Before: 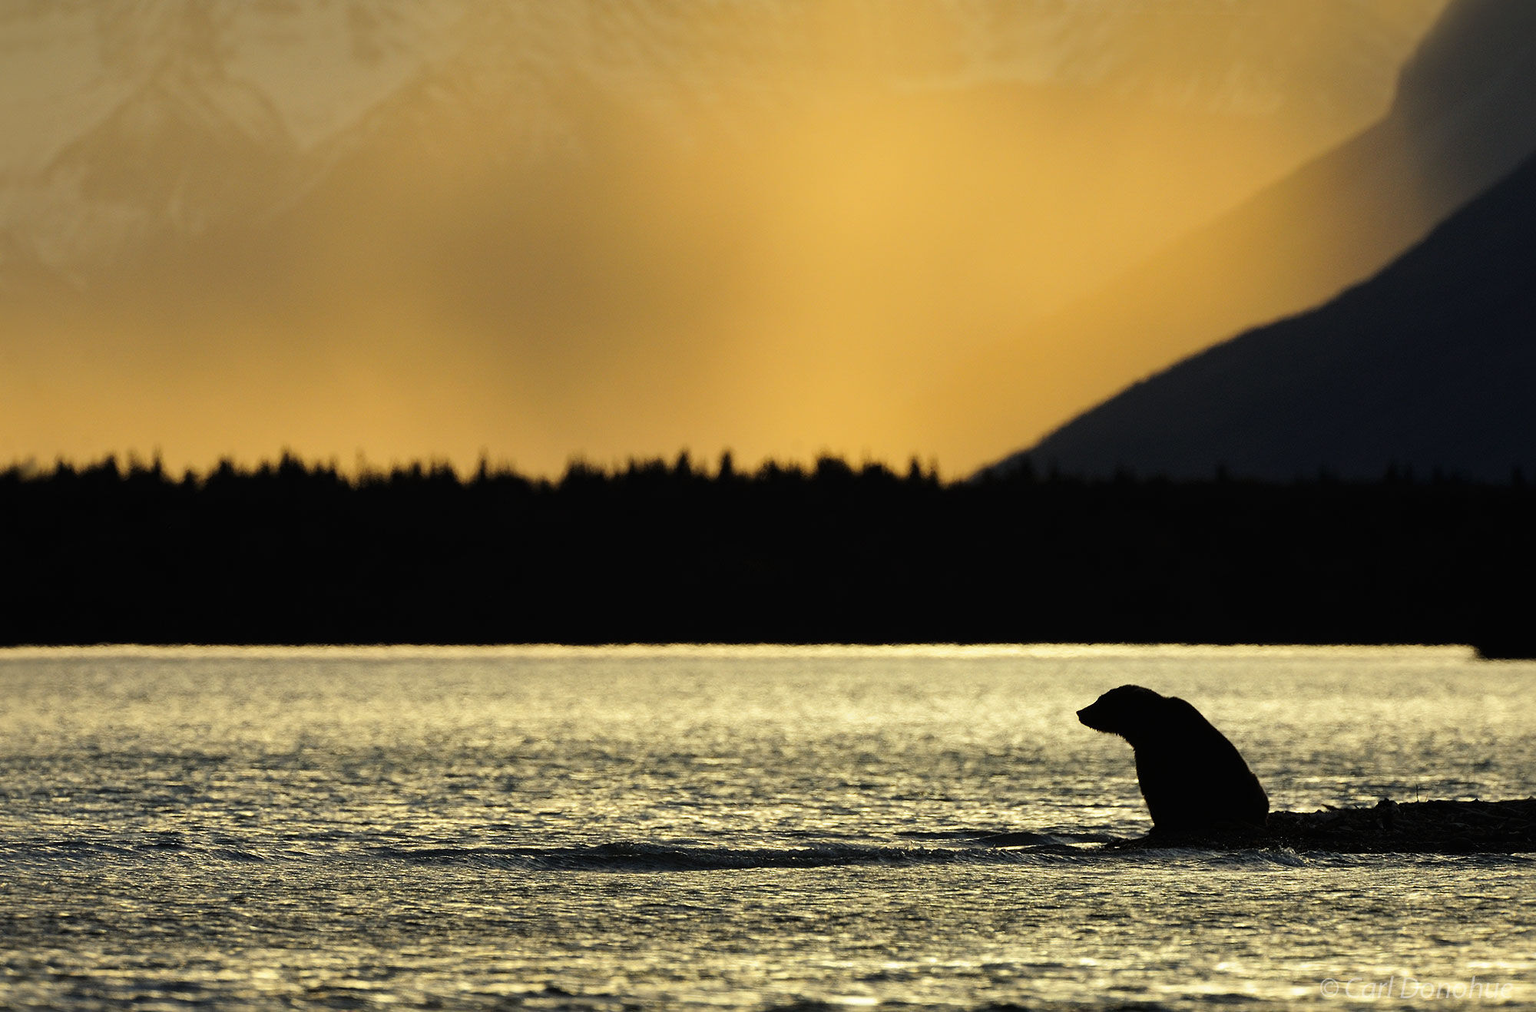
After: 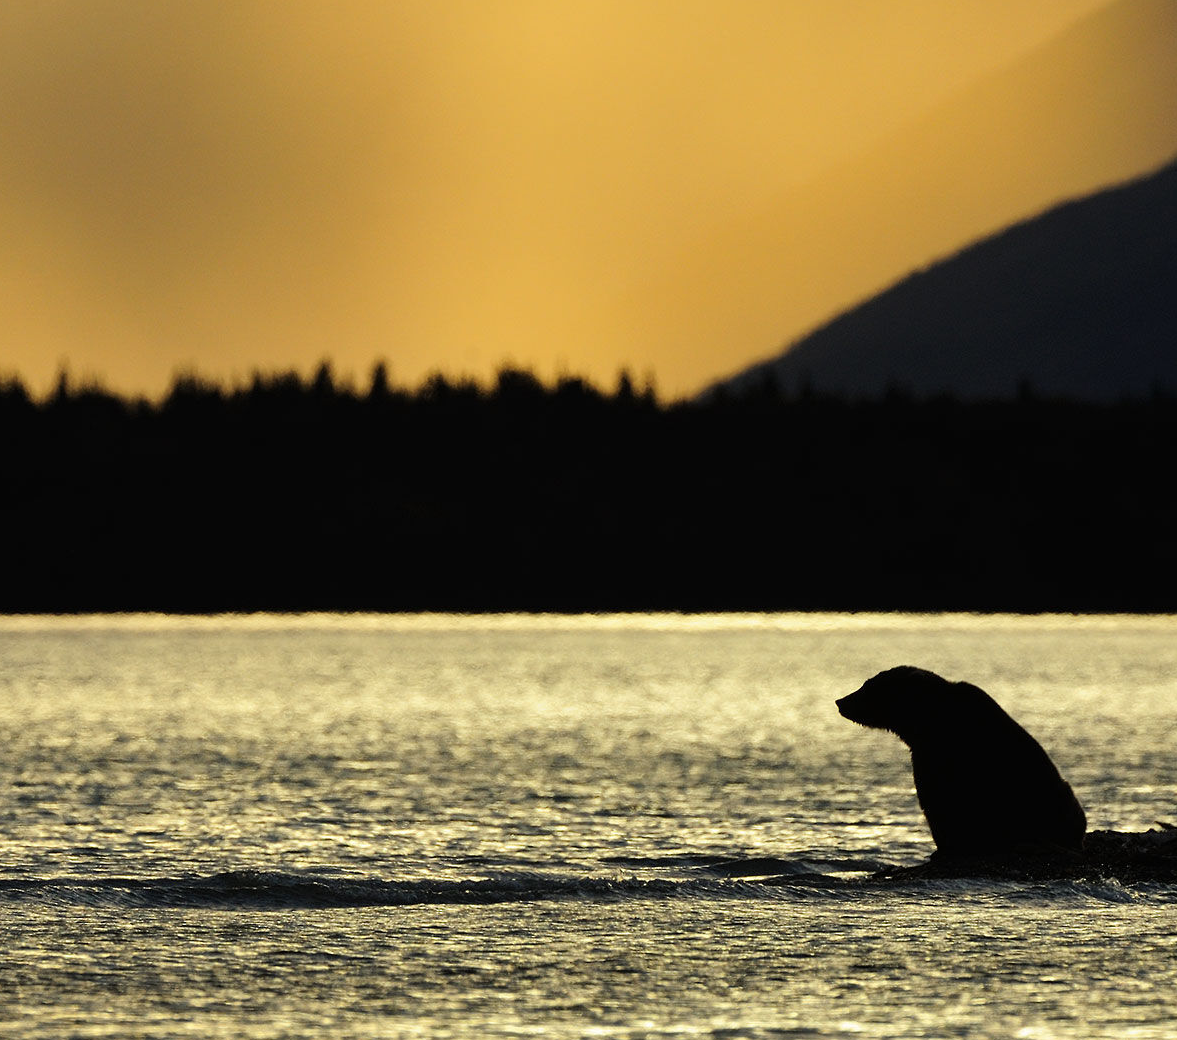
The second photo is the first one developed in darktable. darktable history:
crop and rotate: left 28.347%, top 17.163%, right 12.758%, bottom 3.912%
